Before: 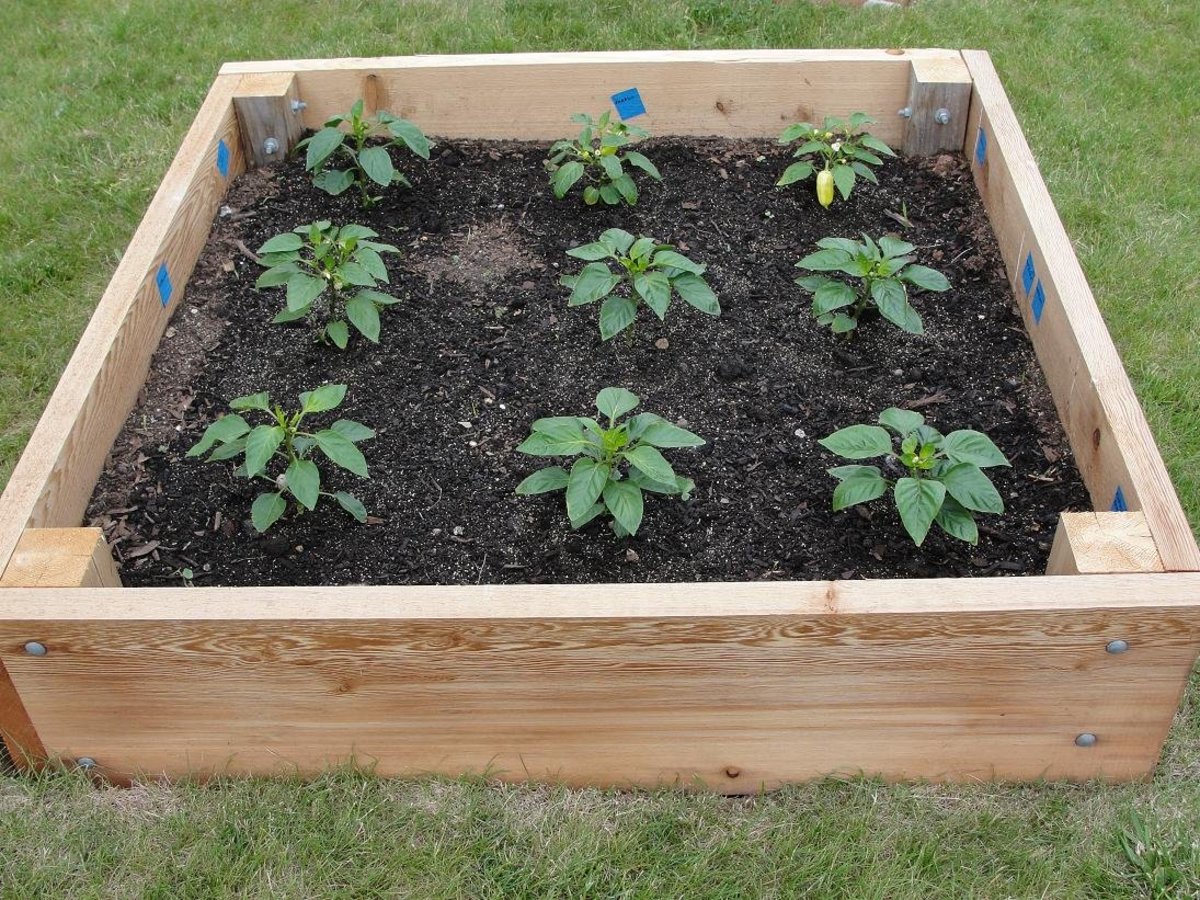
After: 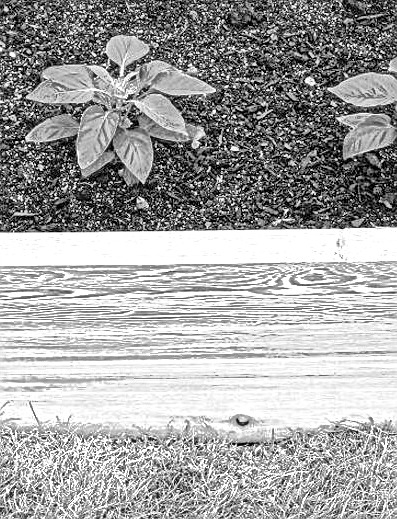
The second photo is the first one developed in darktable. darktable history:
crop: left 40.878%, top 39.176%, right 25.993%, bottom 3.081%
local contrast: mode bilateral grid, contrast 20, coarseness 3, detail 300%, midtone range 0.2
exposure: black level correction 0, exposure 2.088 EV, compensate exposure bias true, compensate highlight preservation false
color zones: curves: ch0 [(0.018, 0.548) (0.224, 0.64) (0.425, 0.447) (0.675, 0.575) (0.732, 0.579)]; ch1 [(0.066, 0.487) (0.25, 0.5) (0.404, 0.43) (0.75, 0.421) (0.956, 0.421)]; ch2 [(0.044, 0.561) (0.215, 0.465) (0.399, 0.544) (0.465, 0.548) (0.614, 0.447) (0.724, 0.43) (0.882, 0.623) (0.956, 0.632)]
color correction: highlights a* 4.02, highlights b* 4.98, shadows a* -7.55, shadows b* 4.98
monochrome: a -6.99, b 35.61, size 1.4
global tonemap: drago (1, 100), detail 1
